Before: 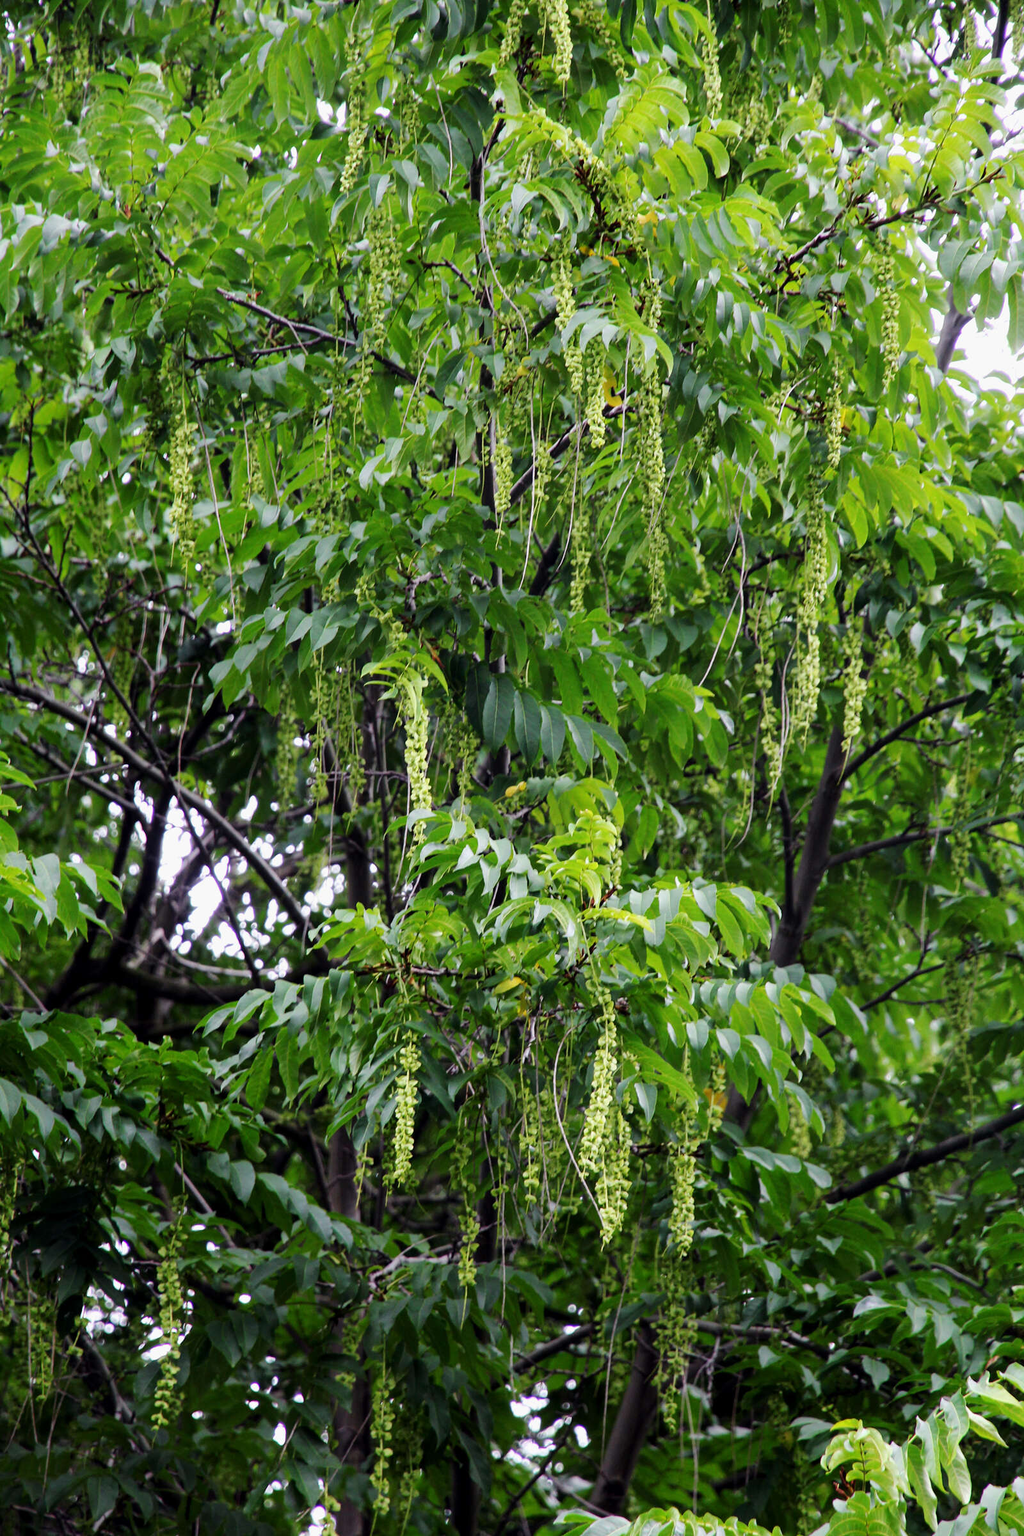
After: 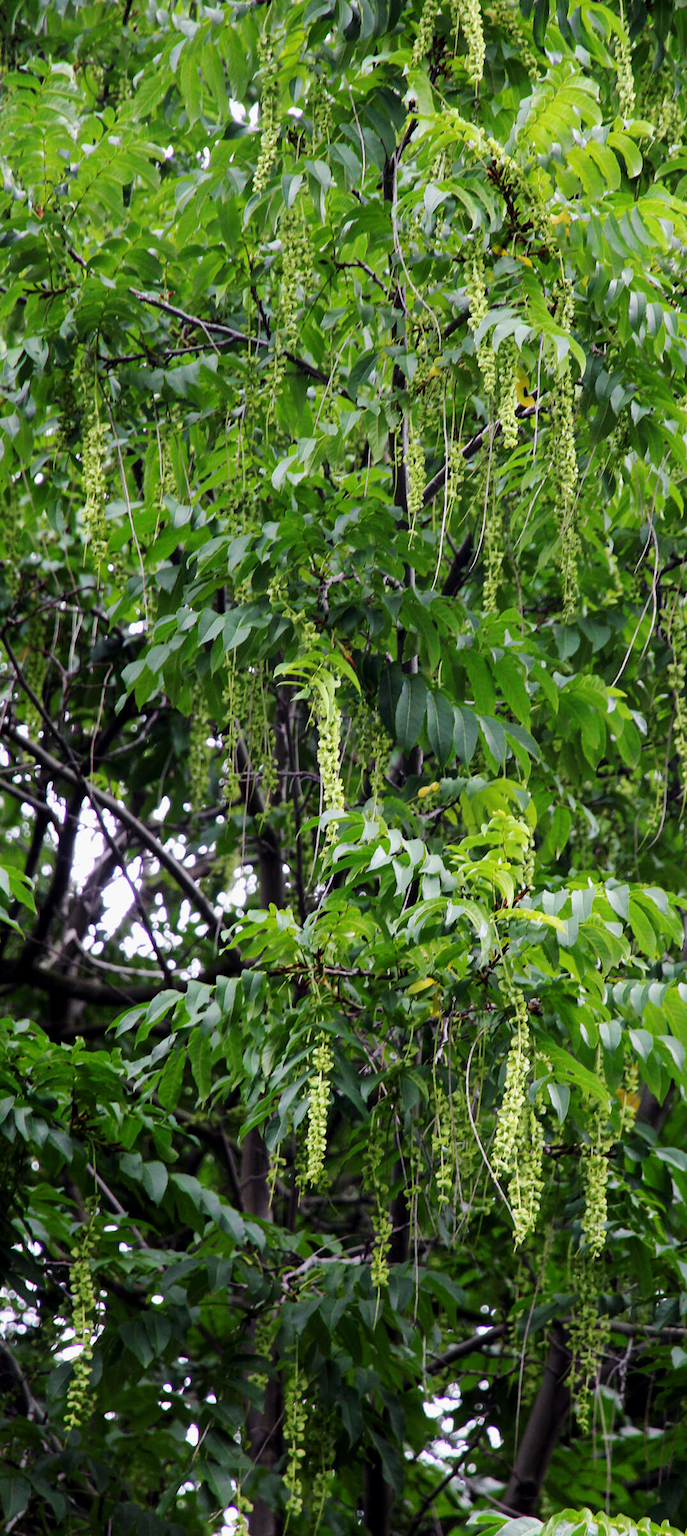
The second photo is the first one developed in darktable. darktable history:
crop and rotate: left 8.577%, right 24.24%
